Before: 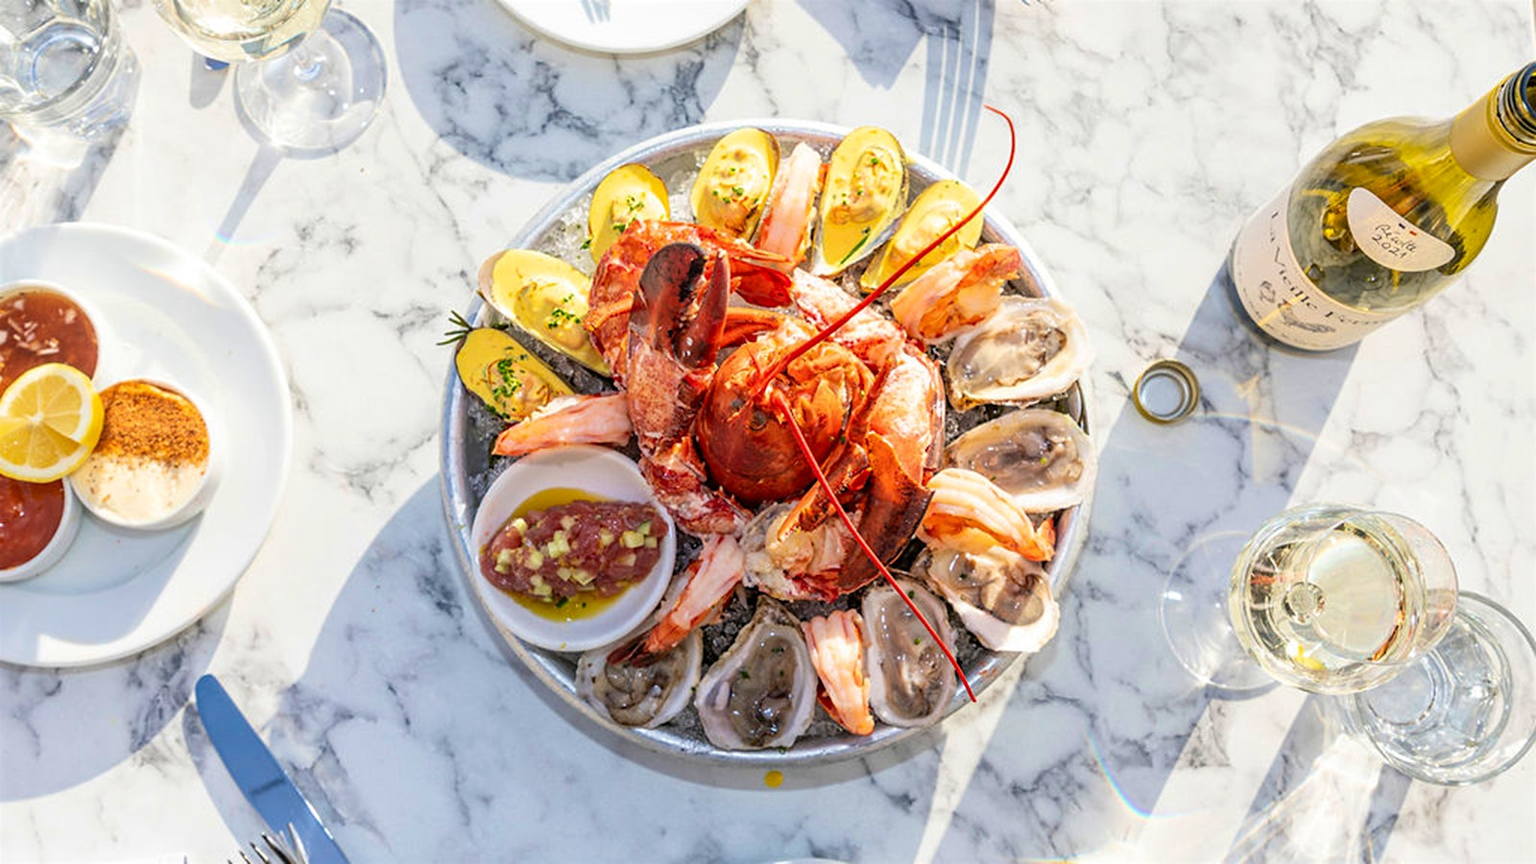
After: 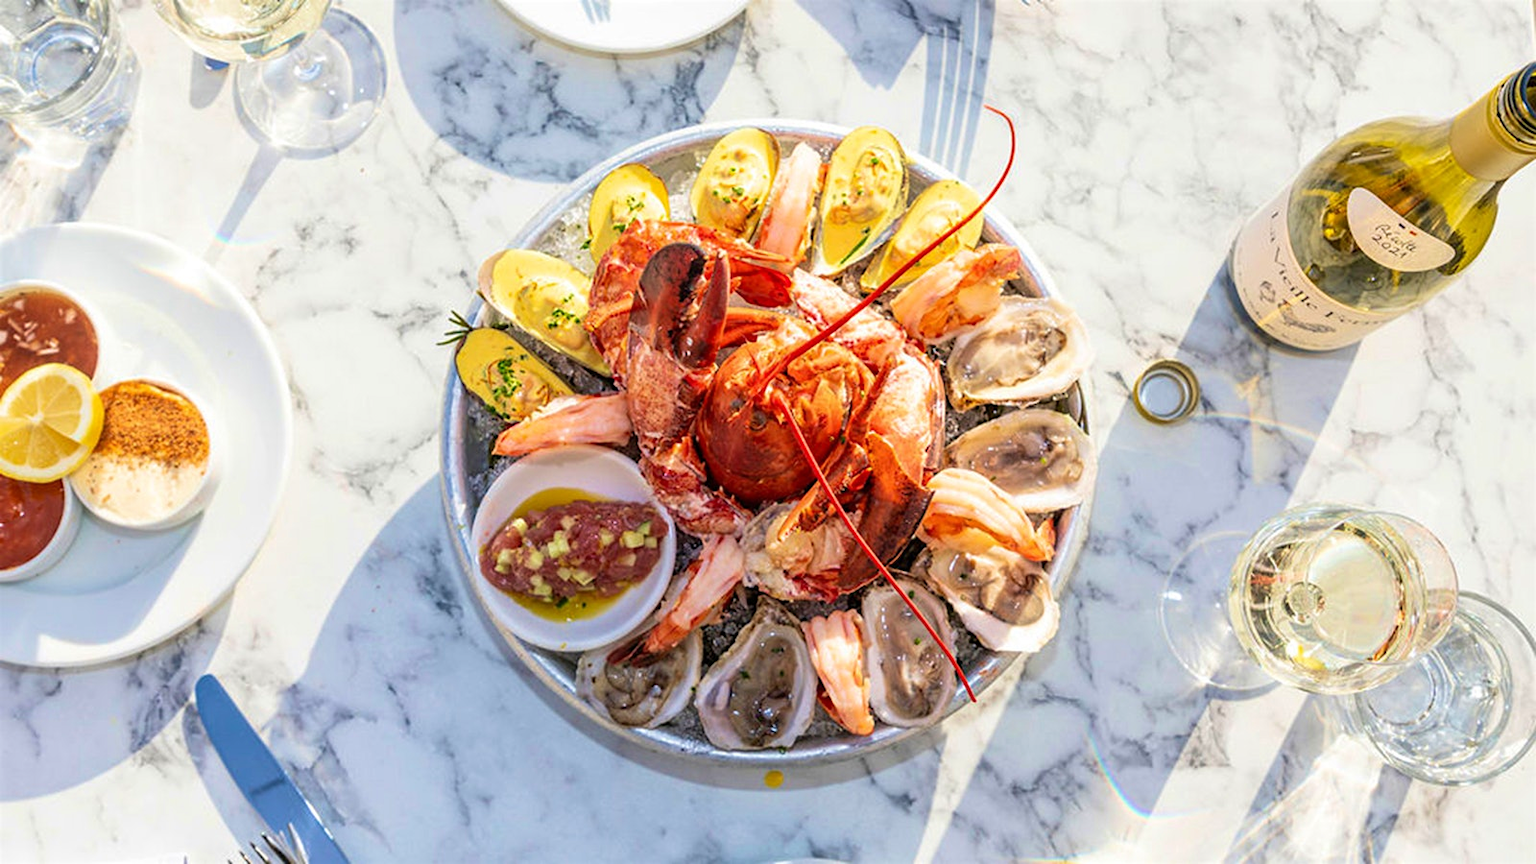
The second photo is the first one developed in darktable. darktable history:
white balance: emerald 1
velvia: on, module defaults
